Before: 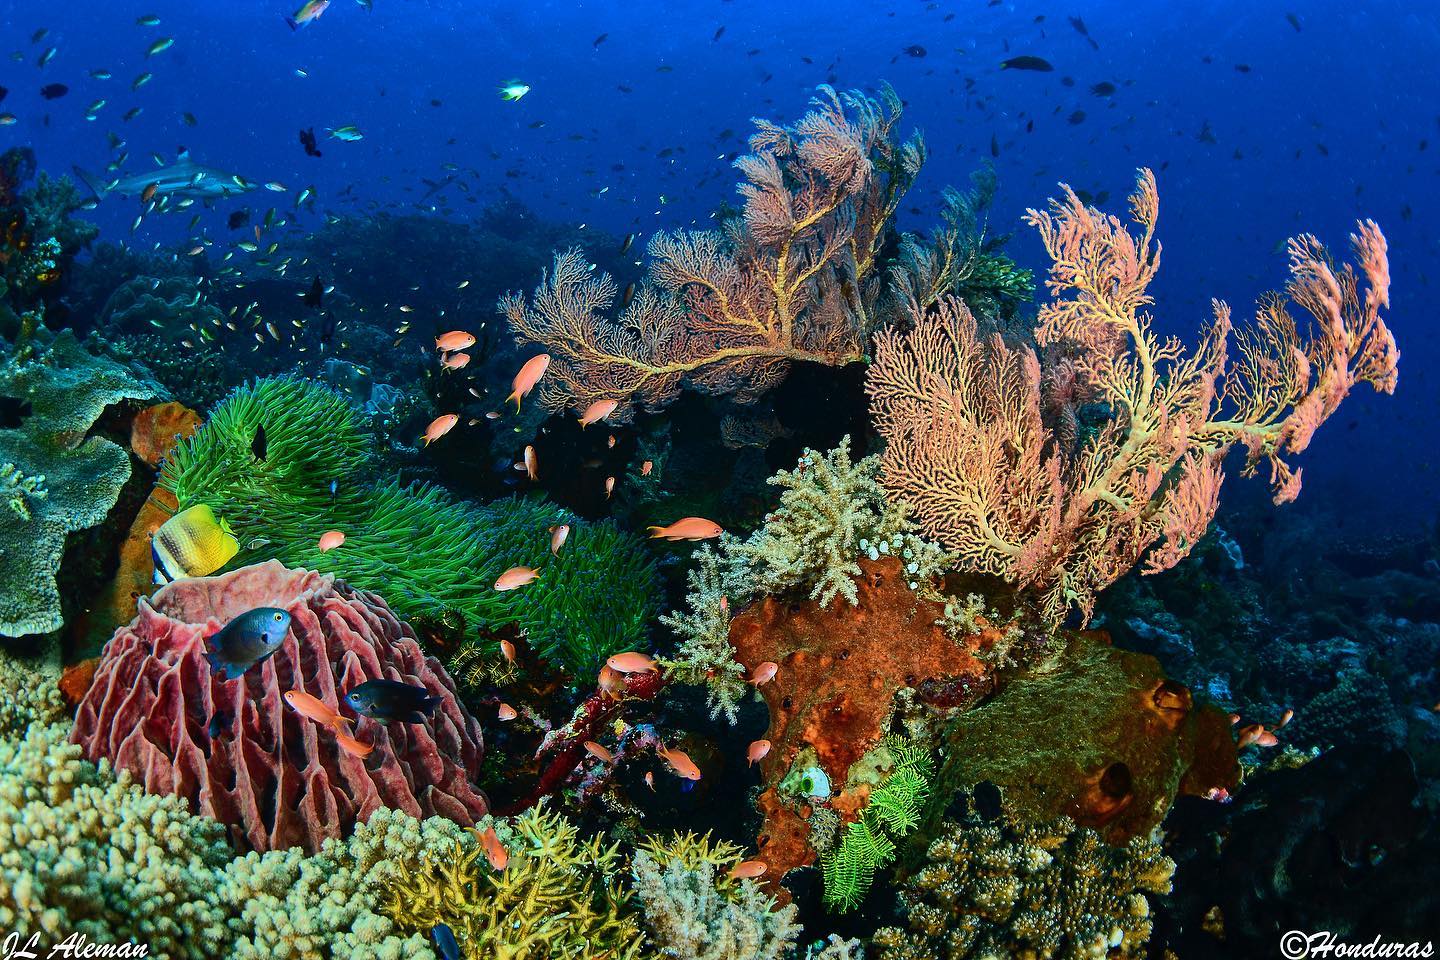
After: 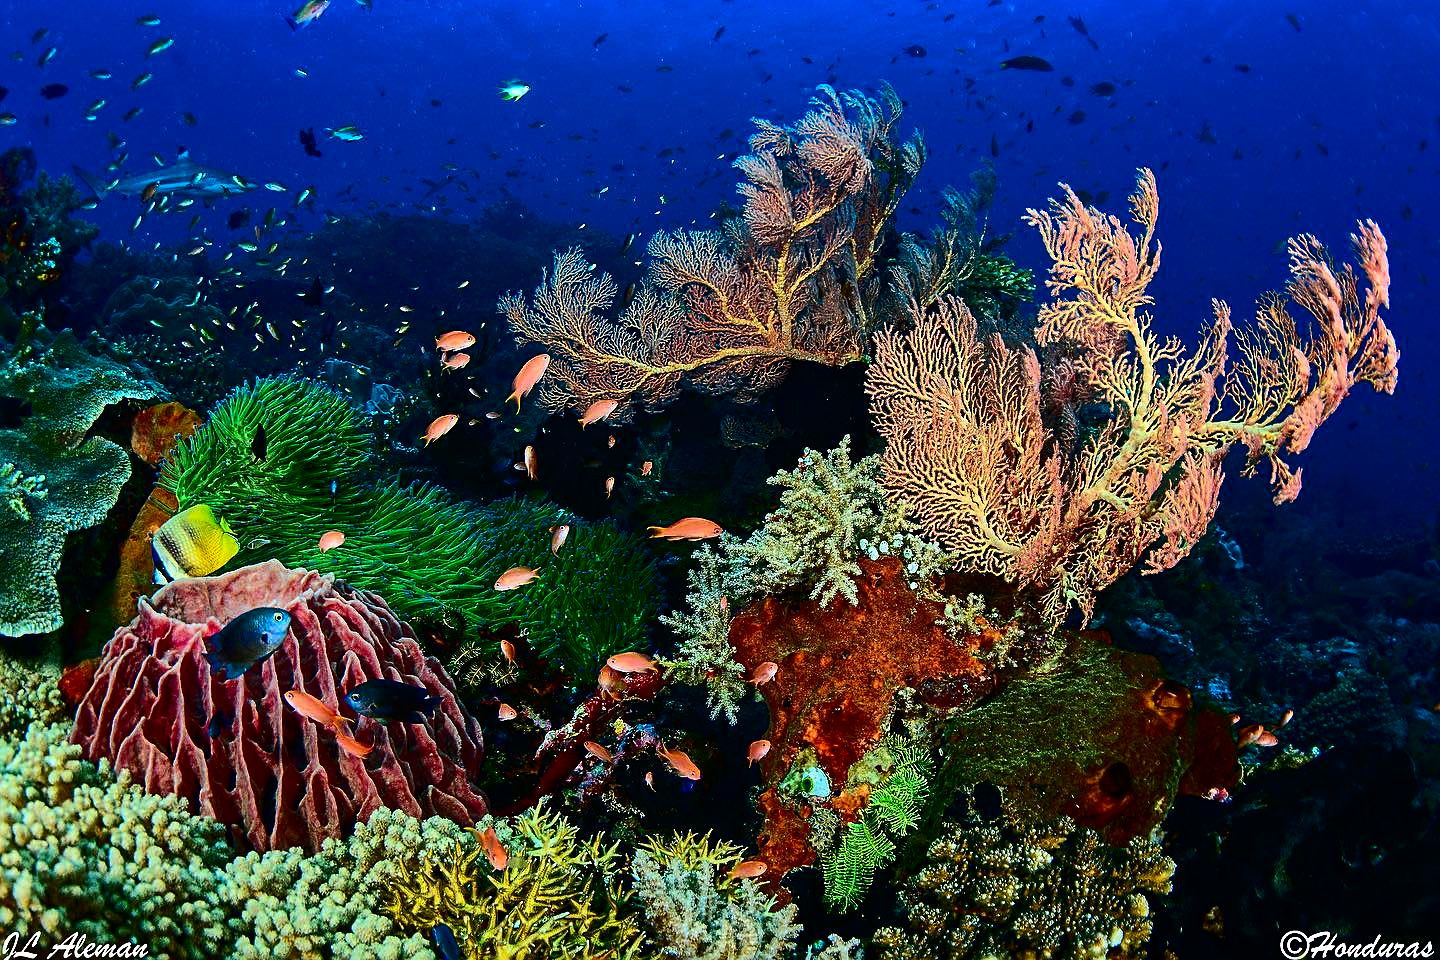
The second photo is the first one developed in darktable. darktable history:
contrast brightness saturation: contrast 0.19, brightness -0.11, saturation 0.21
sharpen: on, module defaults
